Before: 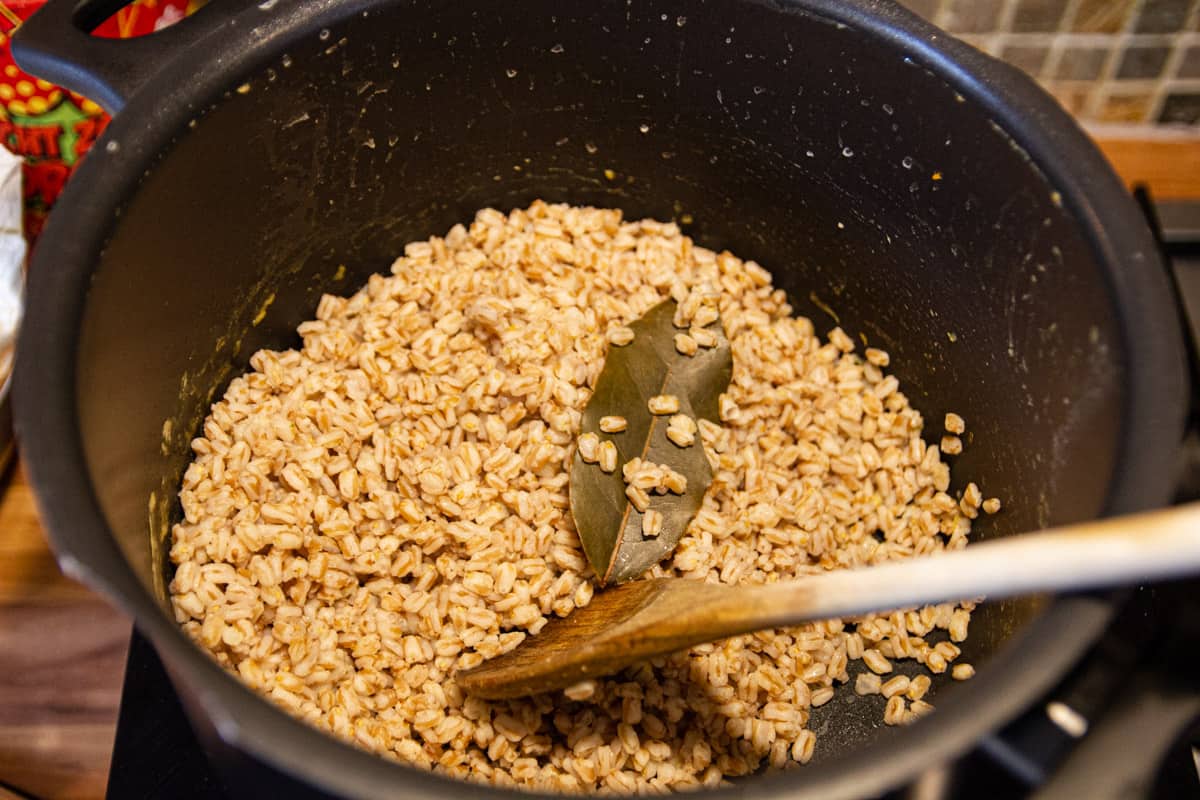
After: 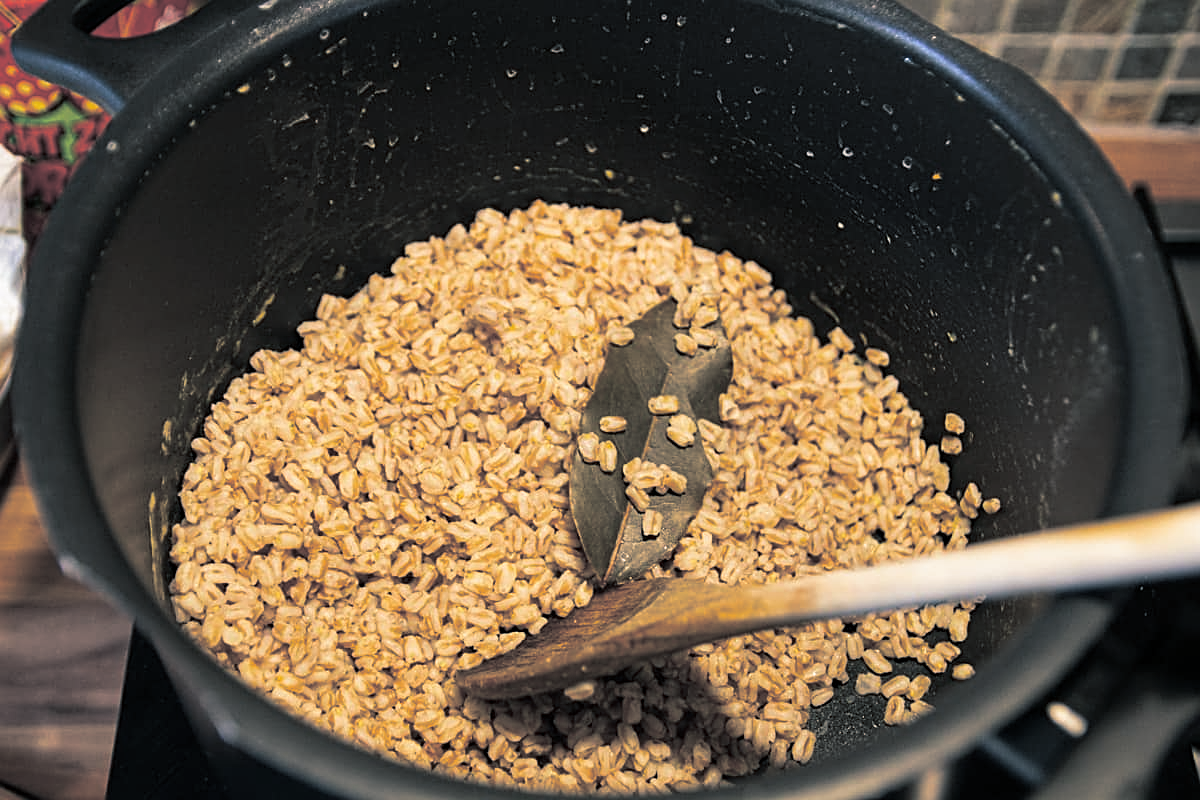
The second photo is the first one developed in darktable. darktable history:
split-toning: shadows › hue 205.2°, shadows › saturation 0.29, highlights › hue 50.4°, highlights › saturation 0.38, balance -49.9
sharpen: on, module defaults
